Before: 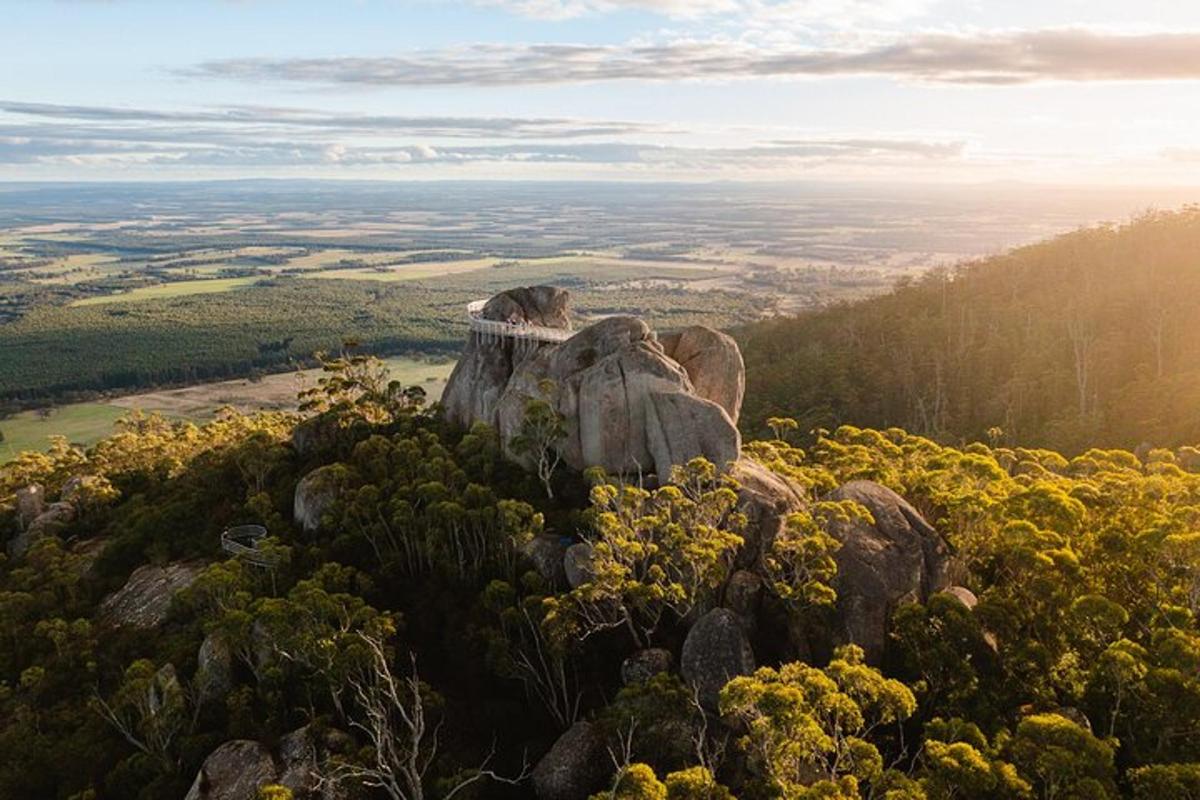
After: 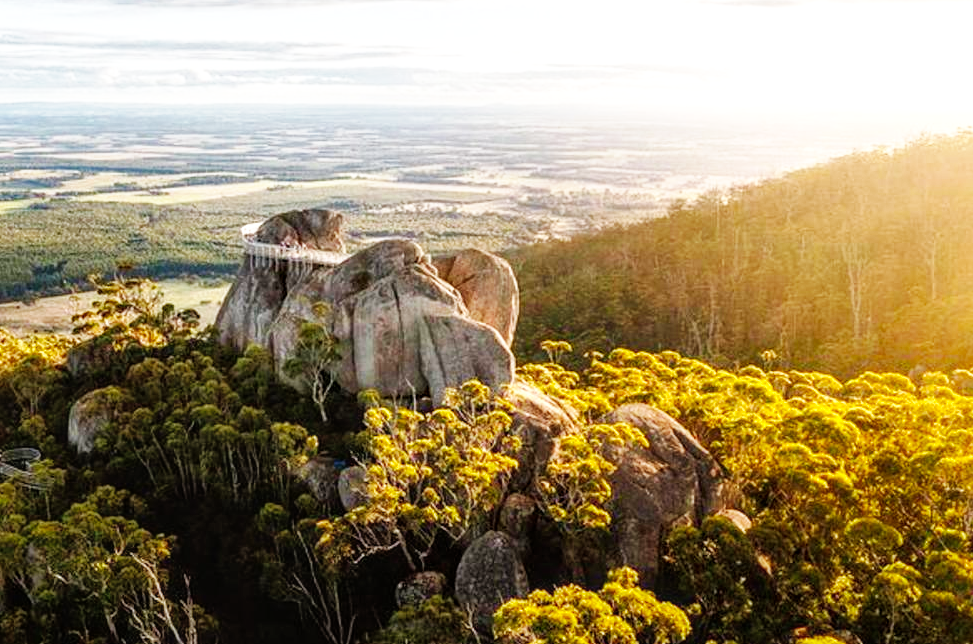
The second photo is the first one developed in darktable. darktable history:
shadows and highlights: on, module defaults
crop: left 18.857%, top 9.691%, right 0%, bottom 9.747%
local contrast: on, module defaults
base curve: curves: ch0 [(0, 0) (0.007, 0.004) (0.027, 0.03) (0.046, 0.07) (0.207, 0.54) (0.442, 0.872) (0.673, 0.972) (1, 1)], preserve colors none
